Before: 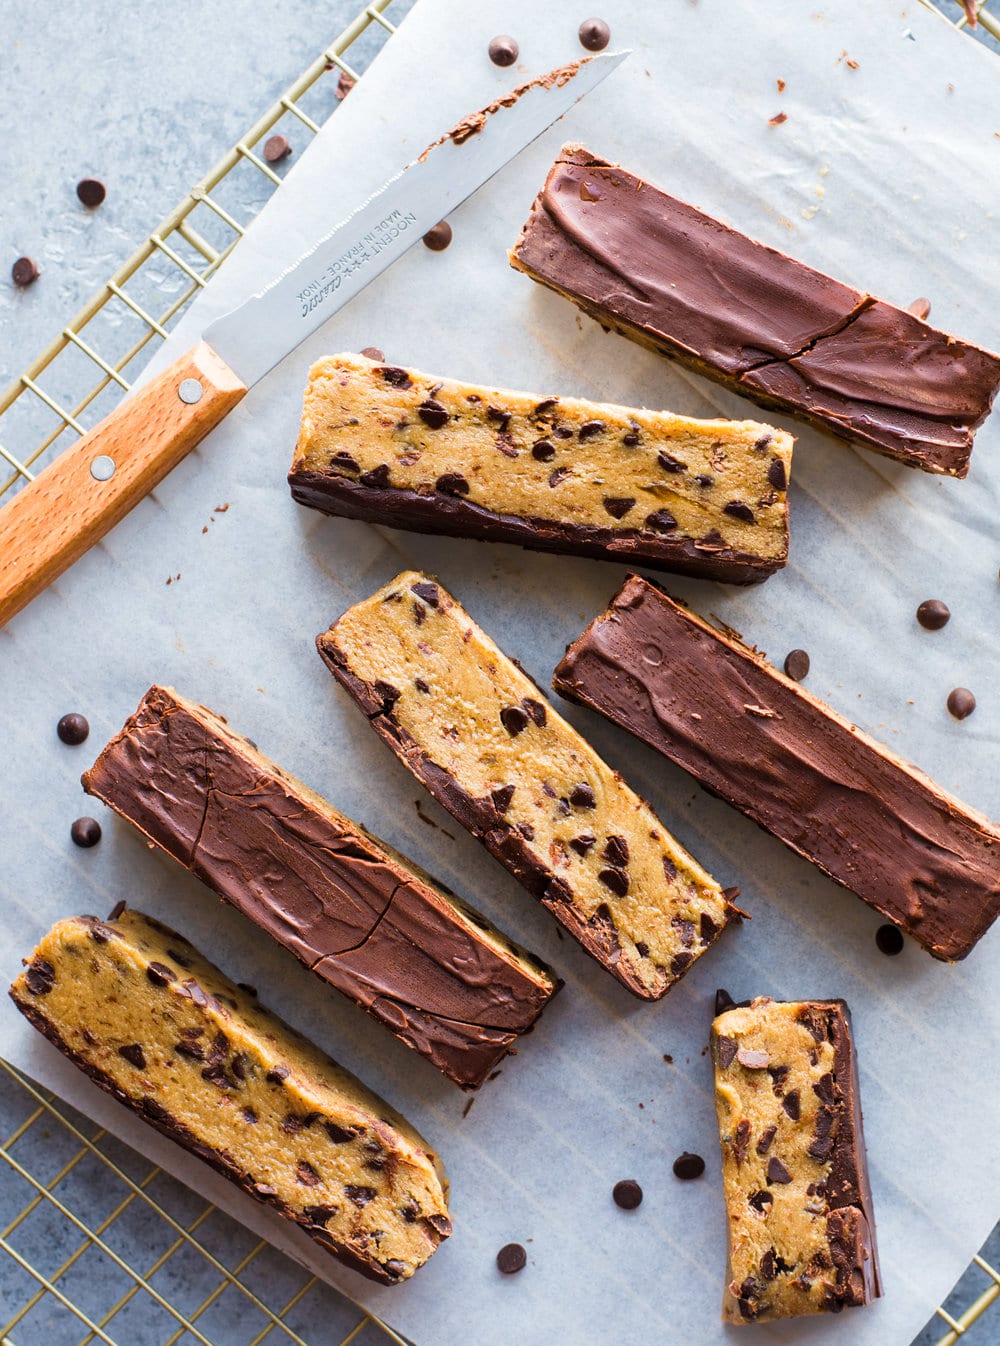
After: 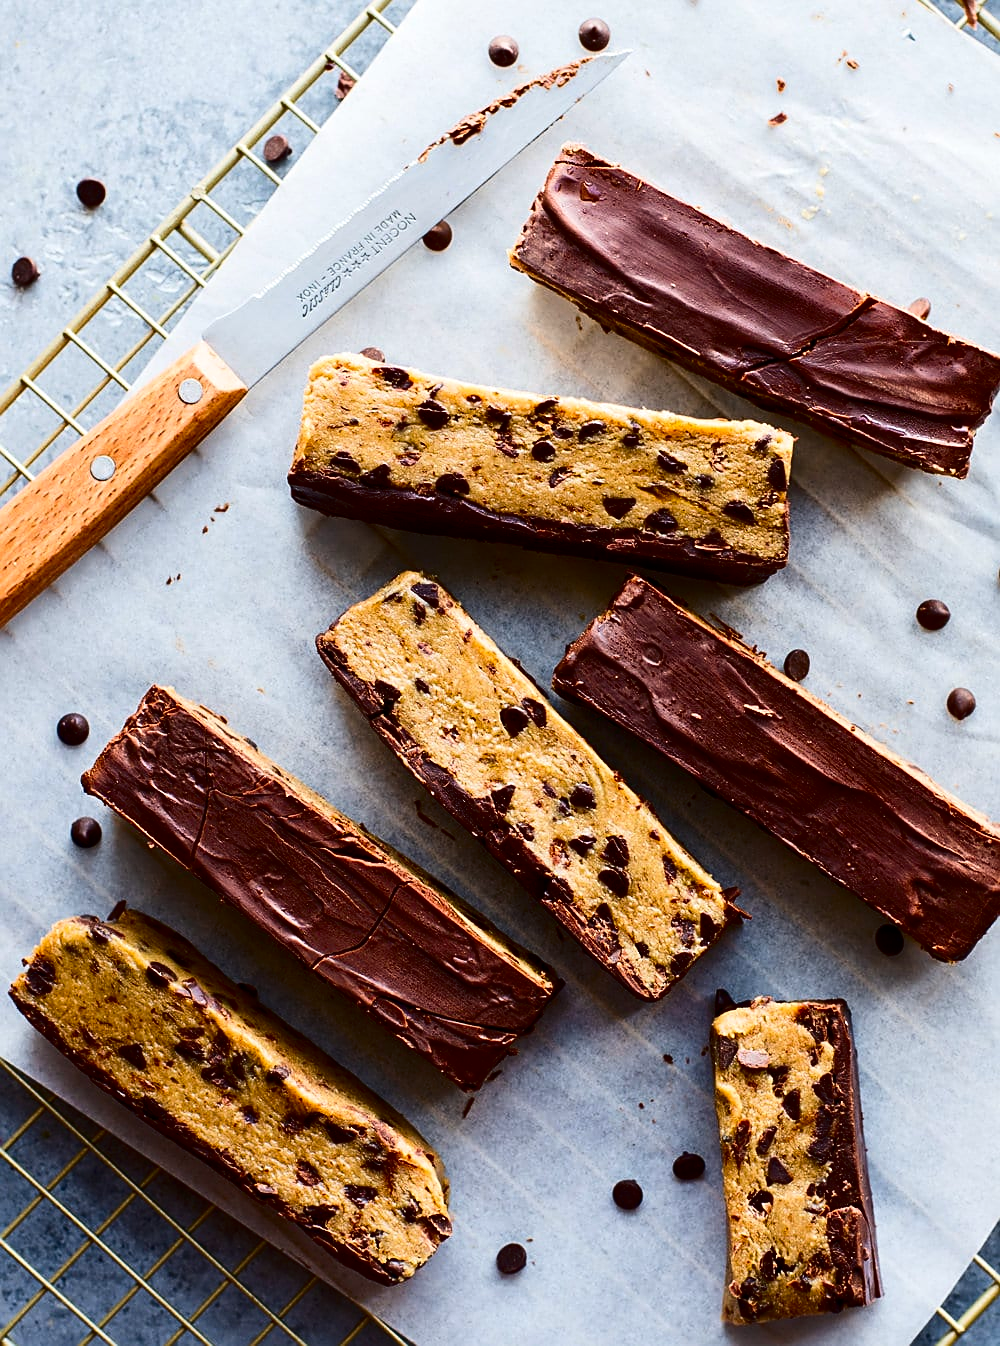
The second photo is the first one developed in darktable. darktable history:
sharpen: on, module defaults
contrast brightness saturation: contrast 0.239, brightness -0.237, saturation 0.138
